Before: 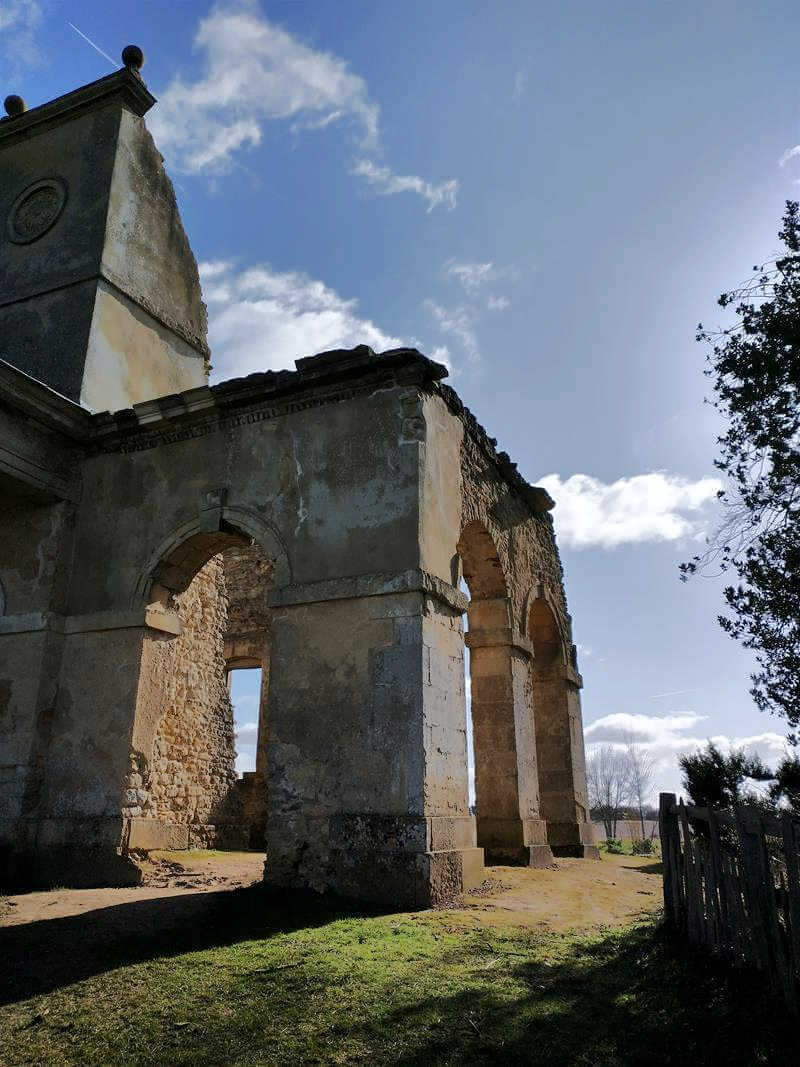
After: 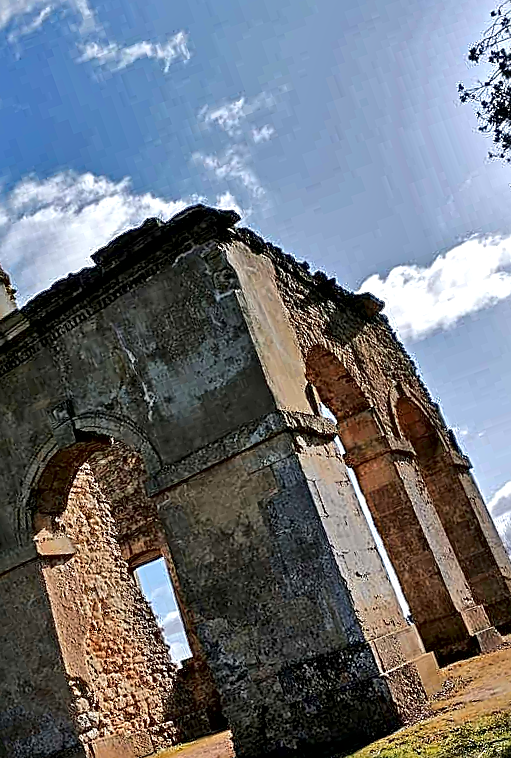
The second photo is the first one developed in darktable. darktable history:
local contrast: mode bilateral grid, contrast 21, coarseness 50, detail 150%, midtone range 0.2
crop and rotate: angle 19.71°, left 6.904%, right 4.223%, bottom 1.139%
contrast equalizer: octaves 7, y [[0.5, 0.542, 0.583, 0.625, 0.667, 0.708], [0.5 ×6], [0.5 ×6], [0 ×6], [0 ×6]]
sharpen: on, module defaults
color zones: curves: ch1 [(0.24, 0.634) (0.75, 0.5)]; ch2 [(0.253, 0.437) (0.745, 0.491)]
